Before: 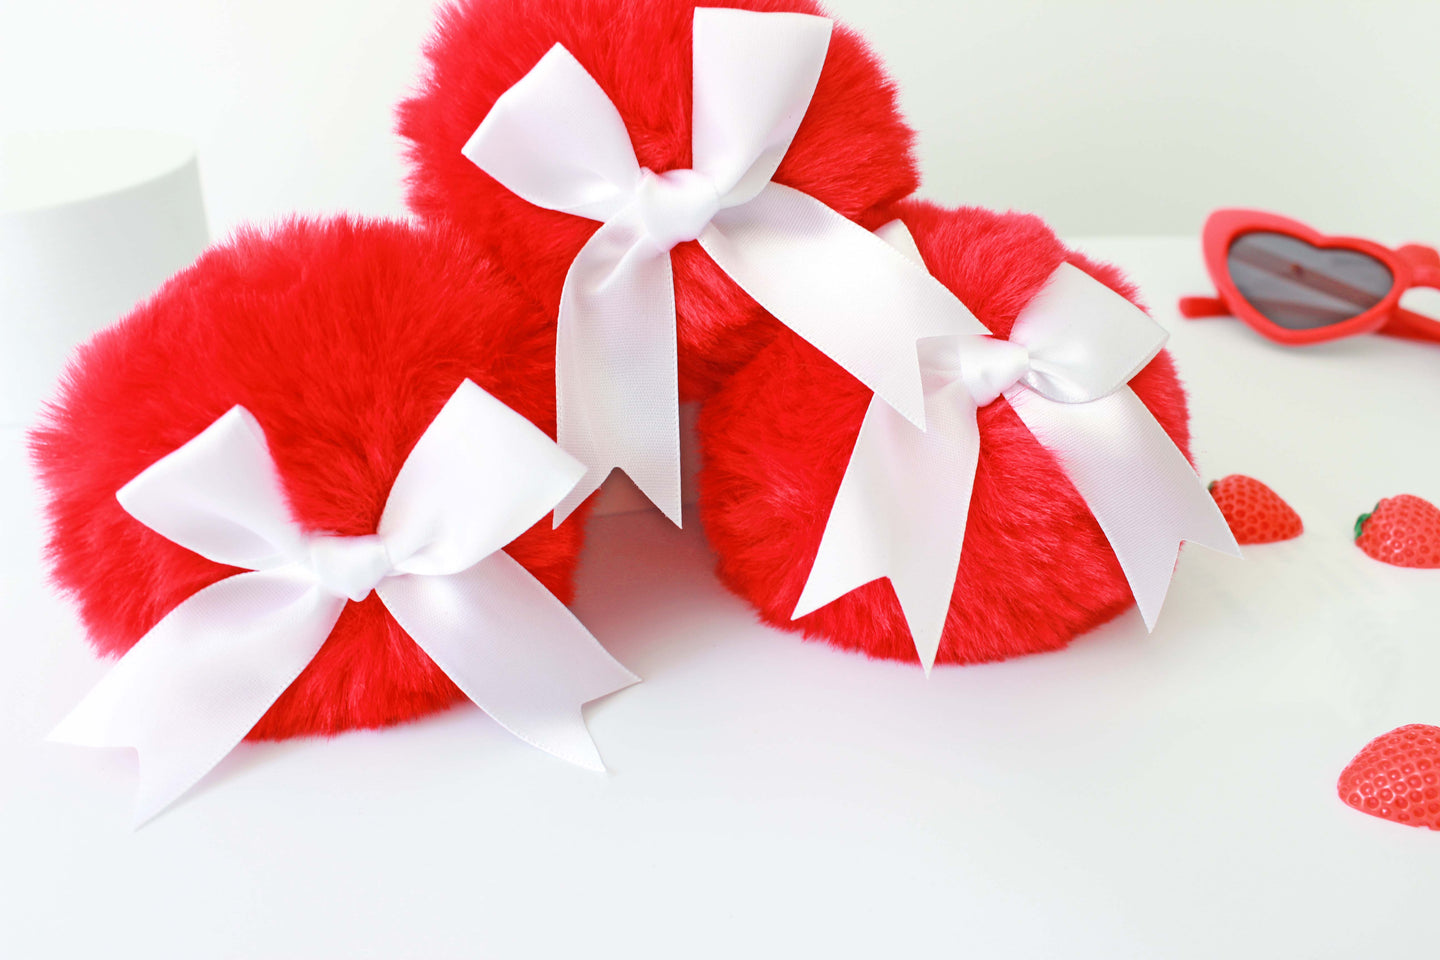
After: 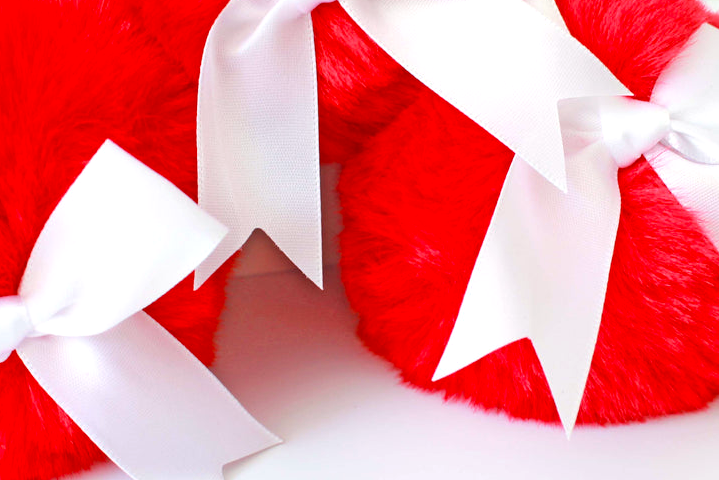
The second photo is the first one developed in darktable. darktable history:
crop: left 25%, top 25%, right 25%, bottom 25%
color balance: lift [1, 1, 0.999, 1.001], gamma [1, 1.003, 1.005, 0.995], gain [1, 0.992, 0.988, 1.012], contrast 5%, output saturation 110%
